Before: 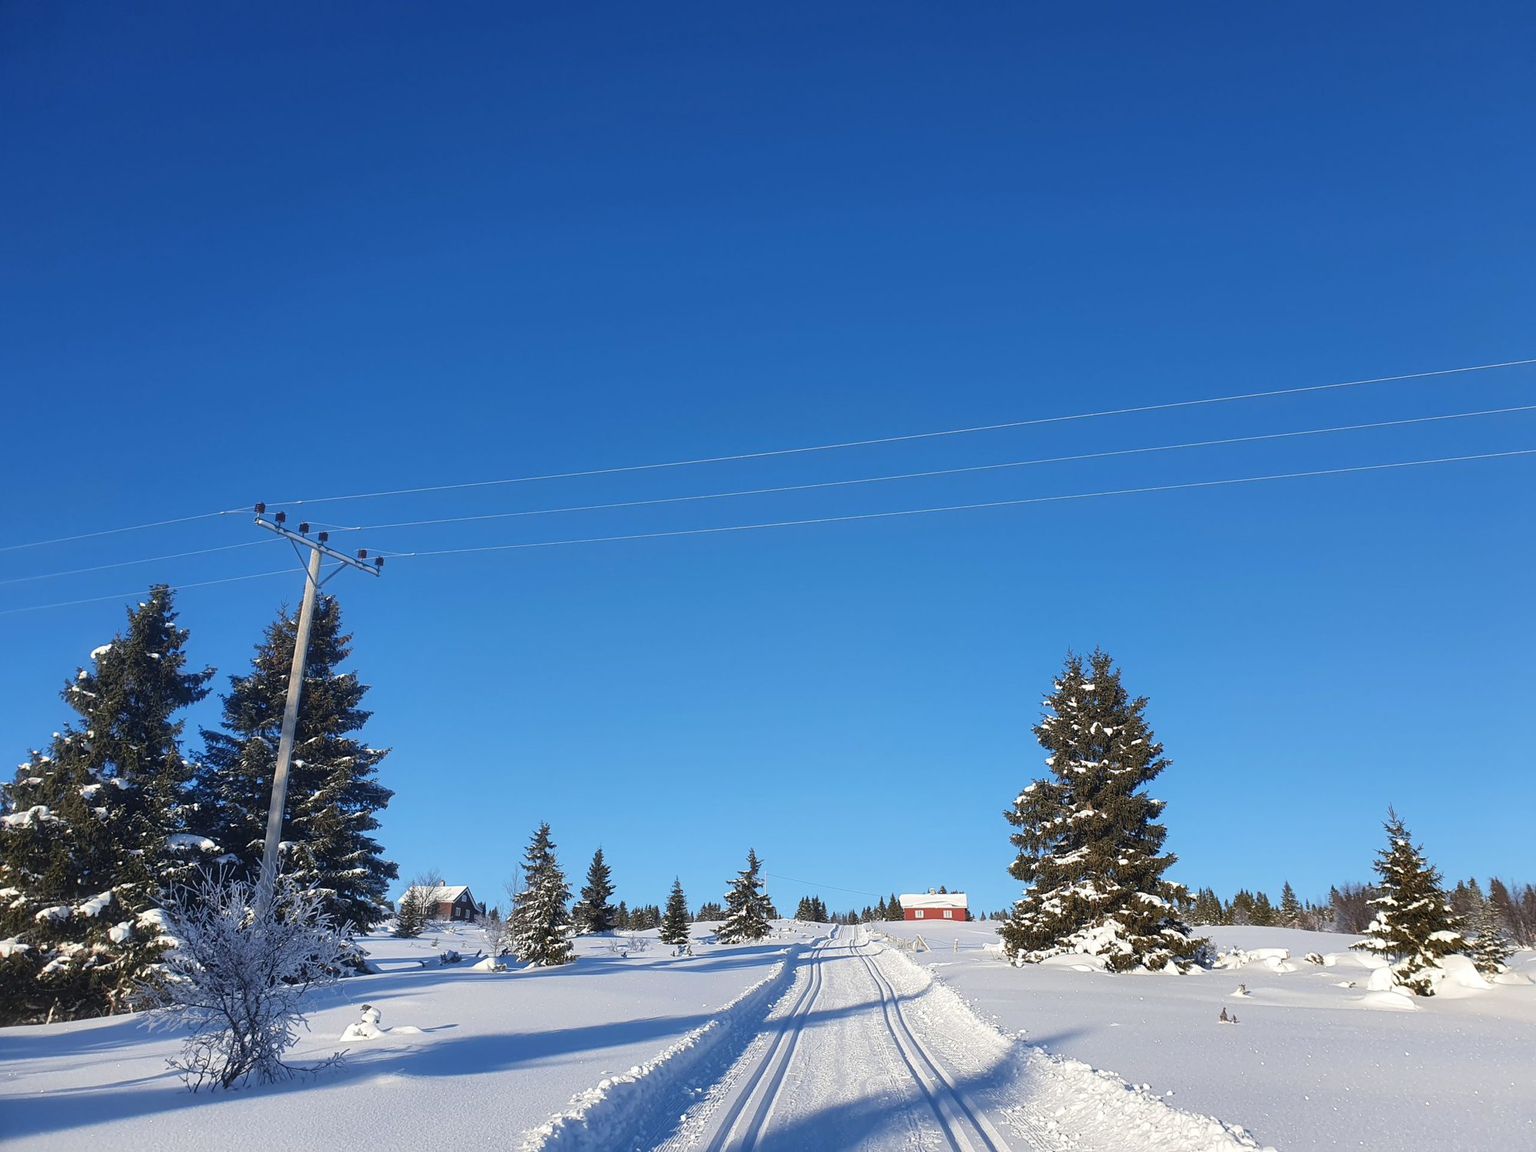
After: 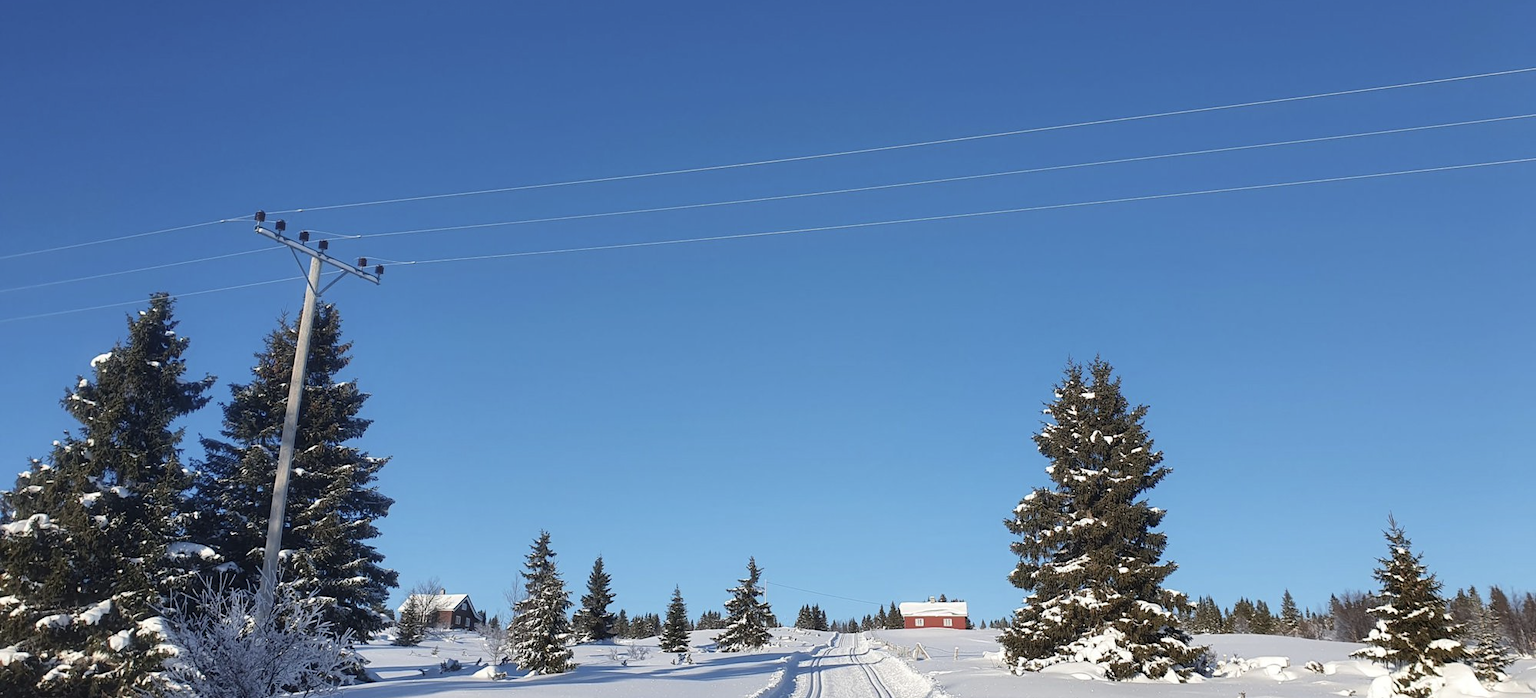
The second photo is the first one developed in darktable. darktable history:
color correction: saturation 0.8
crop and rotate: top 25.357%, bottom 13.942%
